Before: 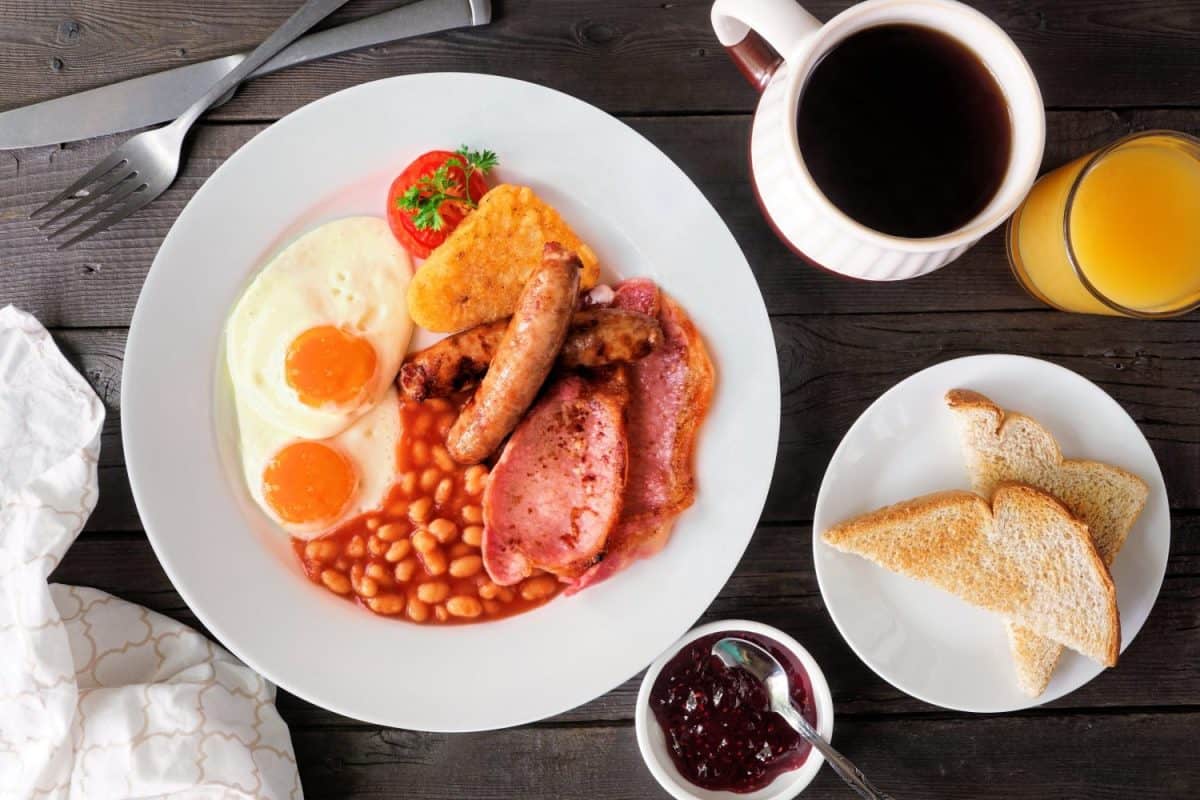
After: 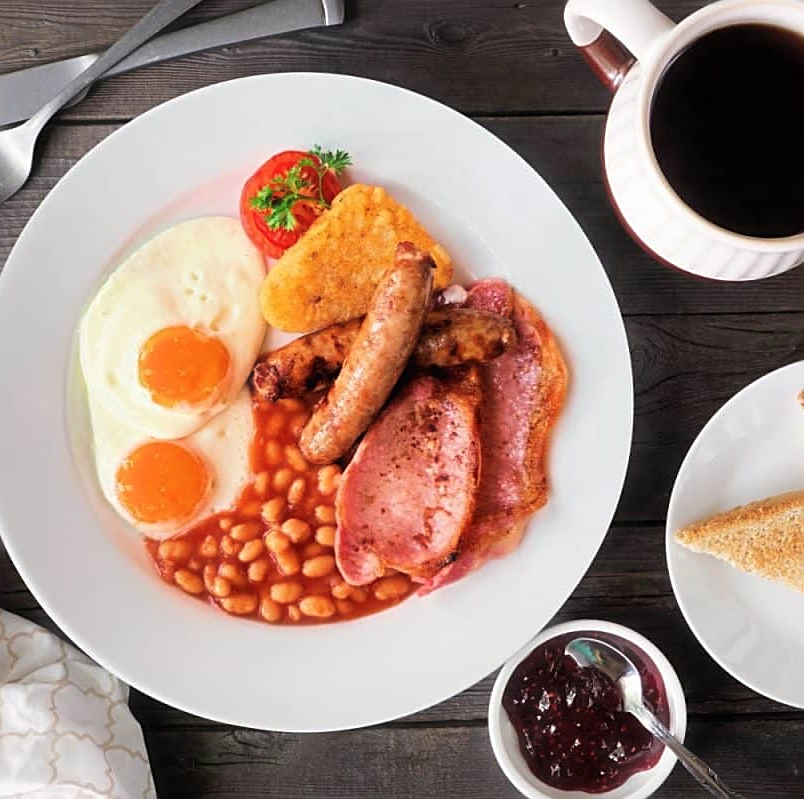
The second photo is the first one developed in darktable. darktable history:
crop and rotate: left 12.278%, right 20.719%
haze removal: strength -0.099, compatibility mode true, adaptive false
sharpen: on, module defaults
